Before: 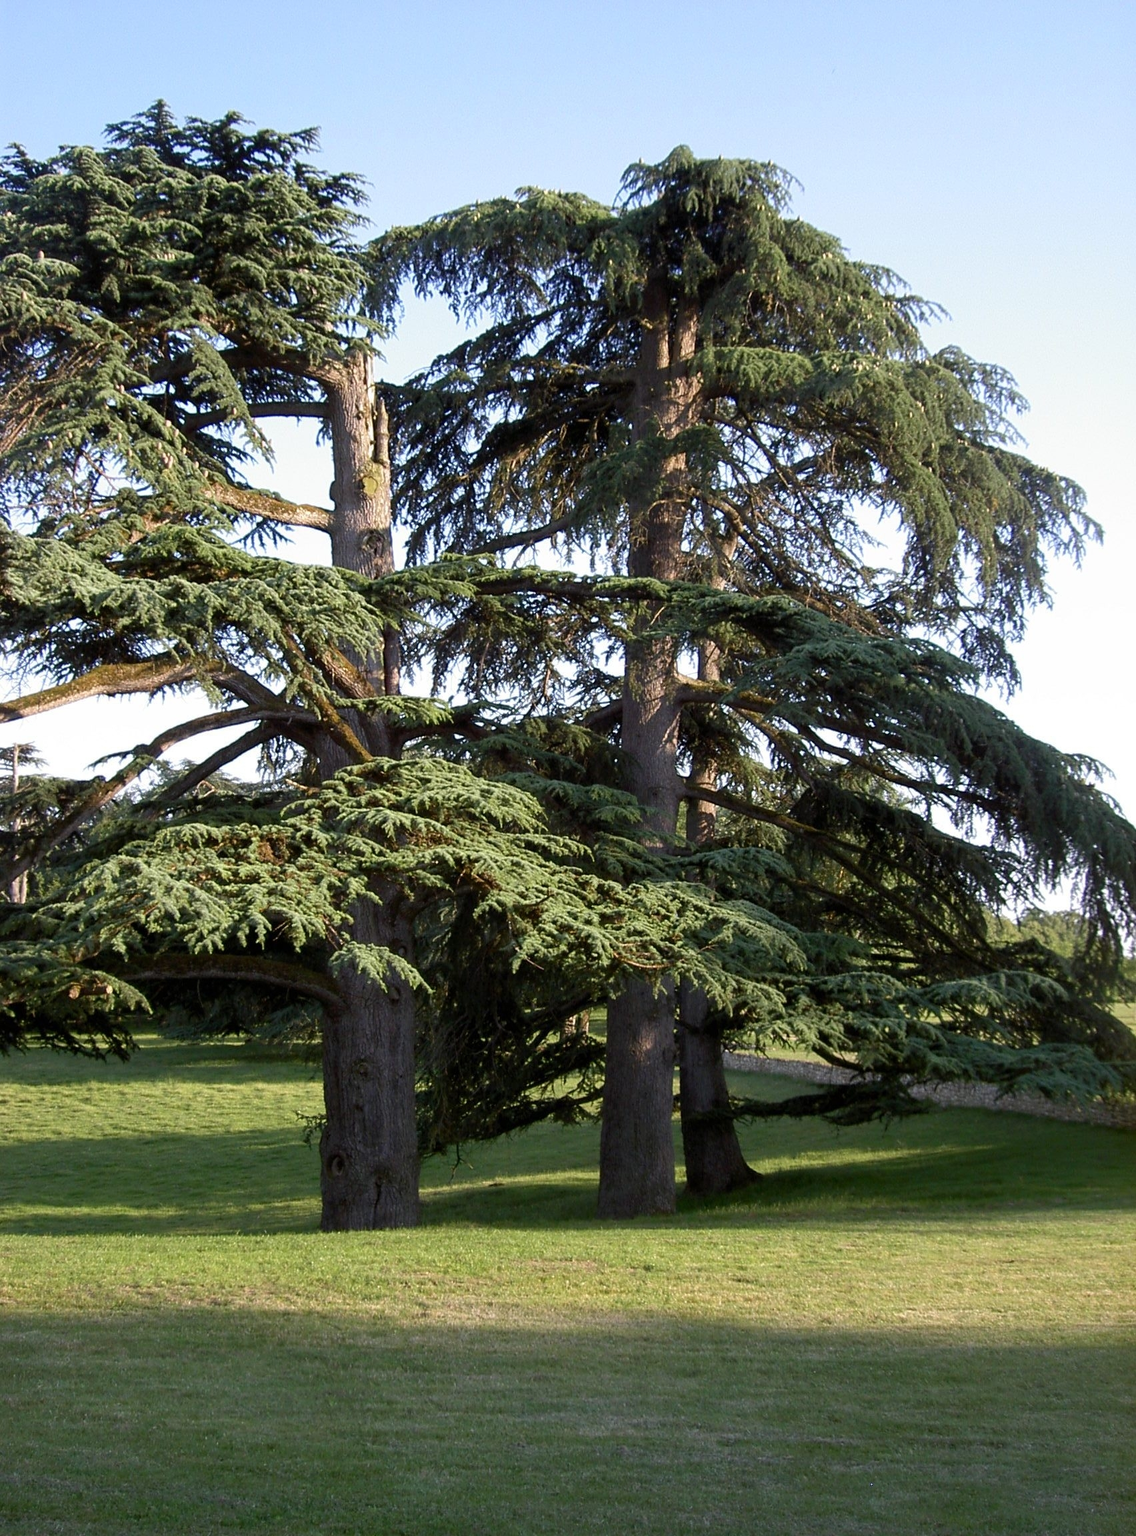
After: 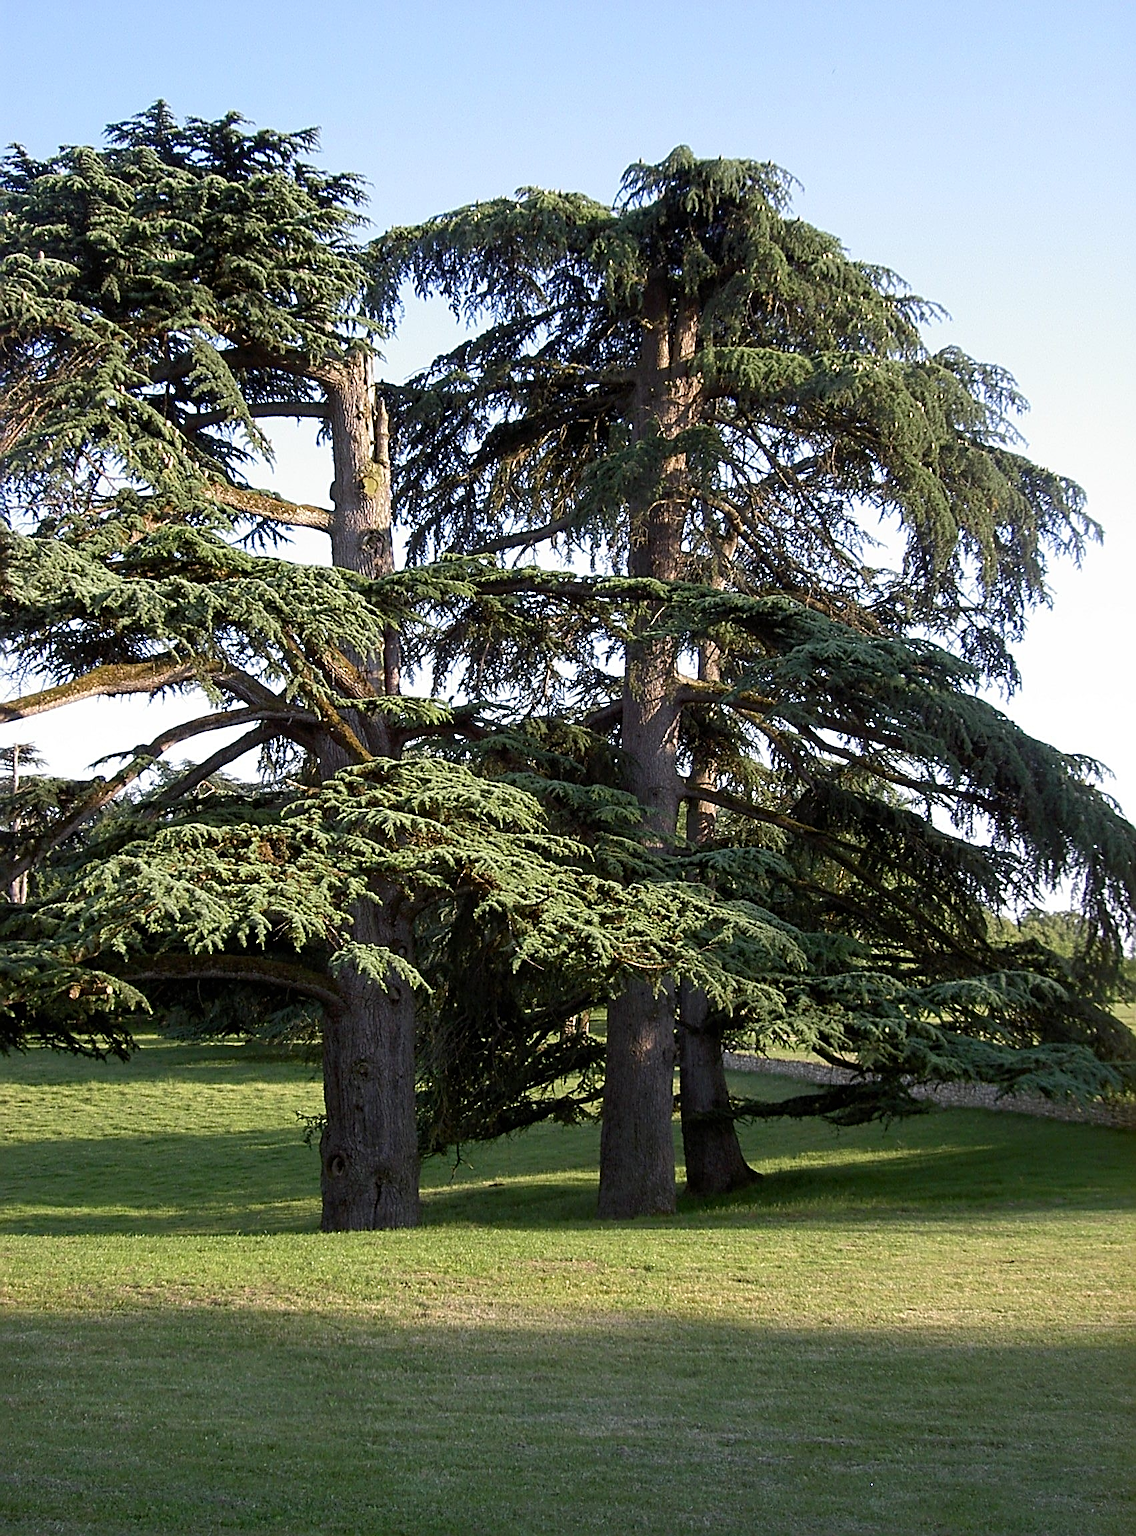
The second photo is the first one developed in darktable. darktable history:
sharpen: radius 2.702, amount 0.67
